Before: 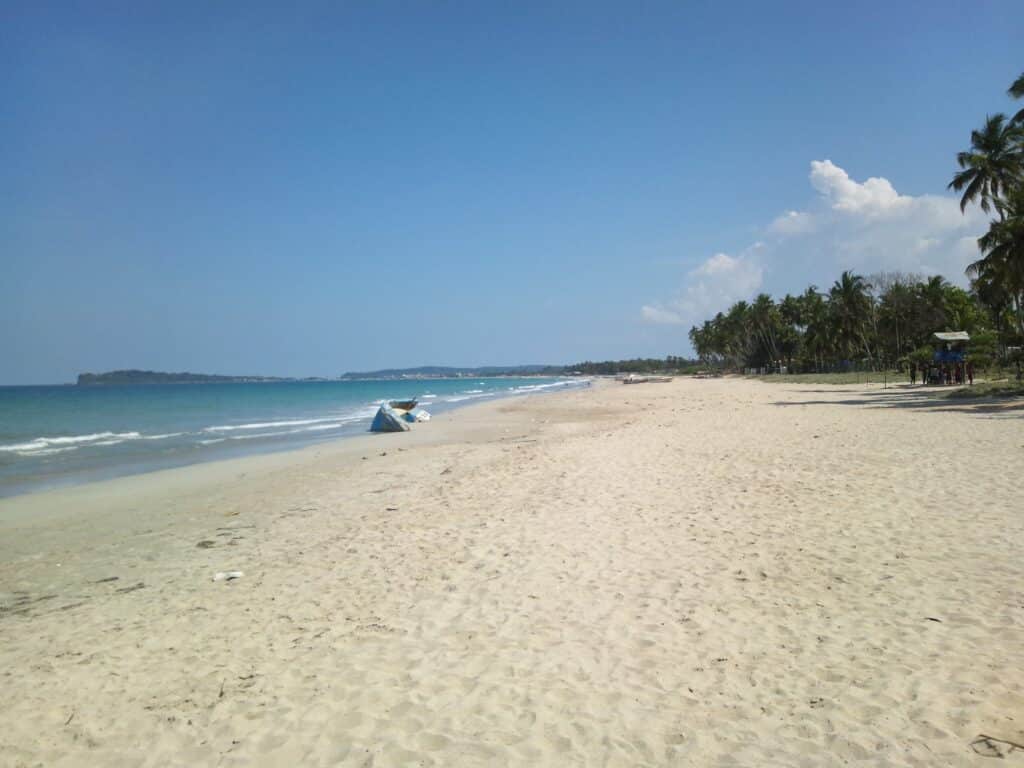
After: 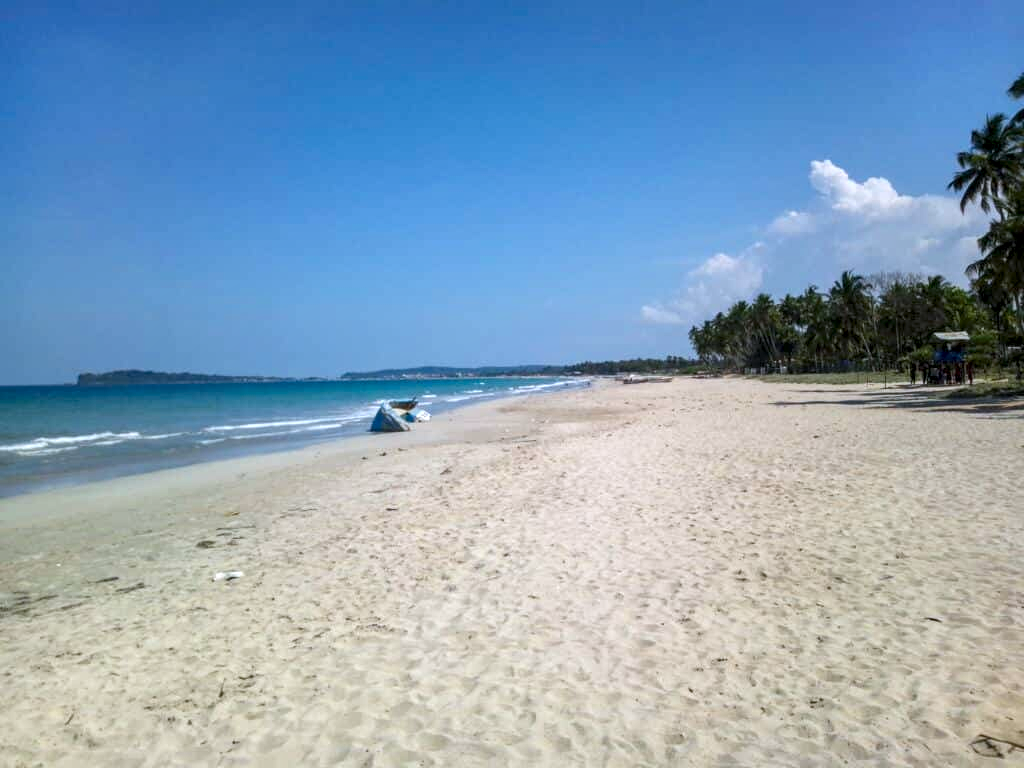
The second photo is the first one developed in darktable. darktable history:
local contrast: highlights 26%, detail 150%
color calibration: illuminant as shot in camera, x 0.358, y 0.373, temperature 4628.91 K
color balance rgb: perceptual saturation grading › global saturation 25.372%, global vibrance 2.314%
